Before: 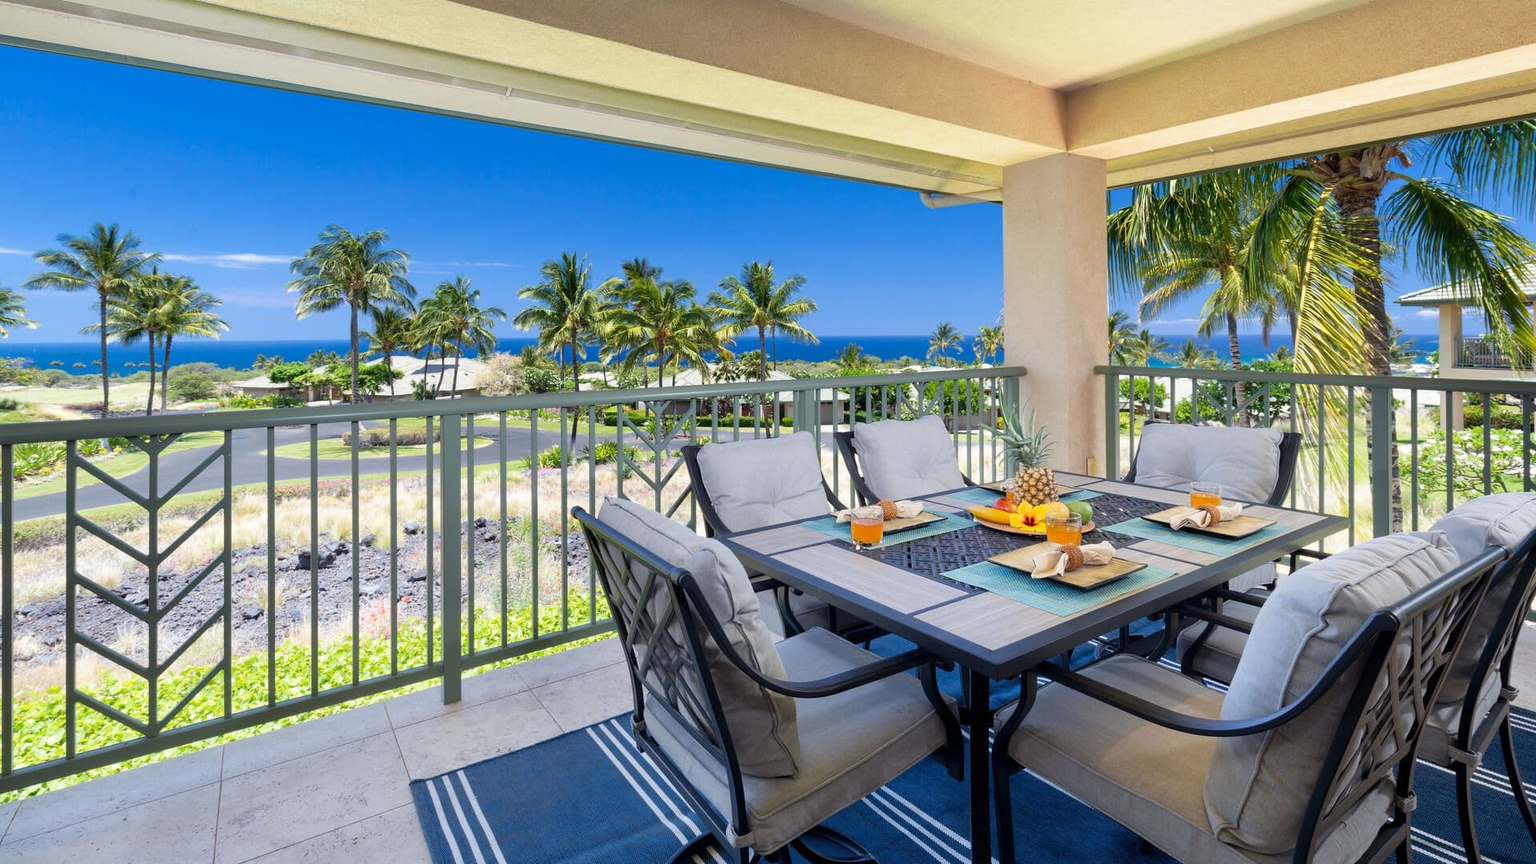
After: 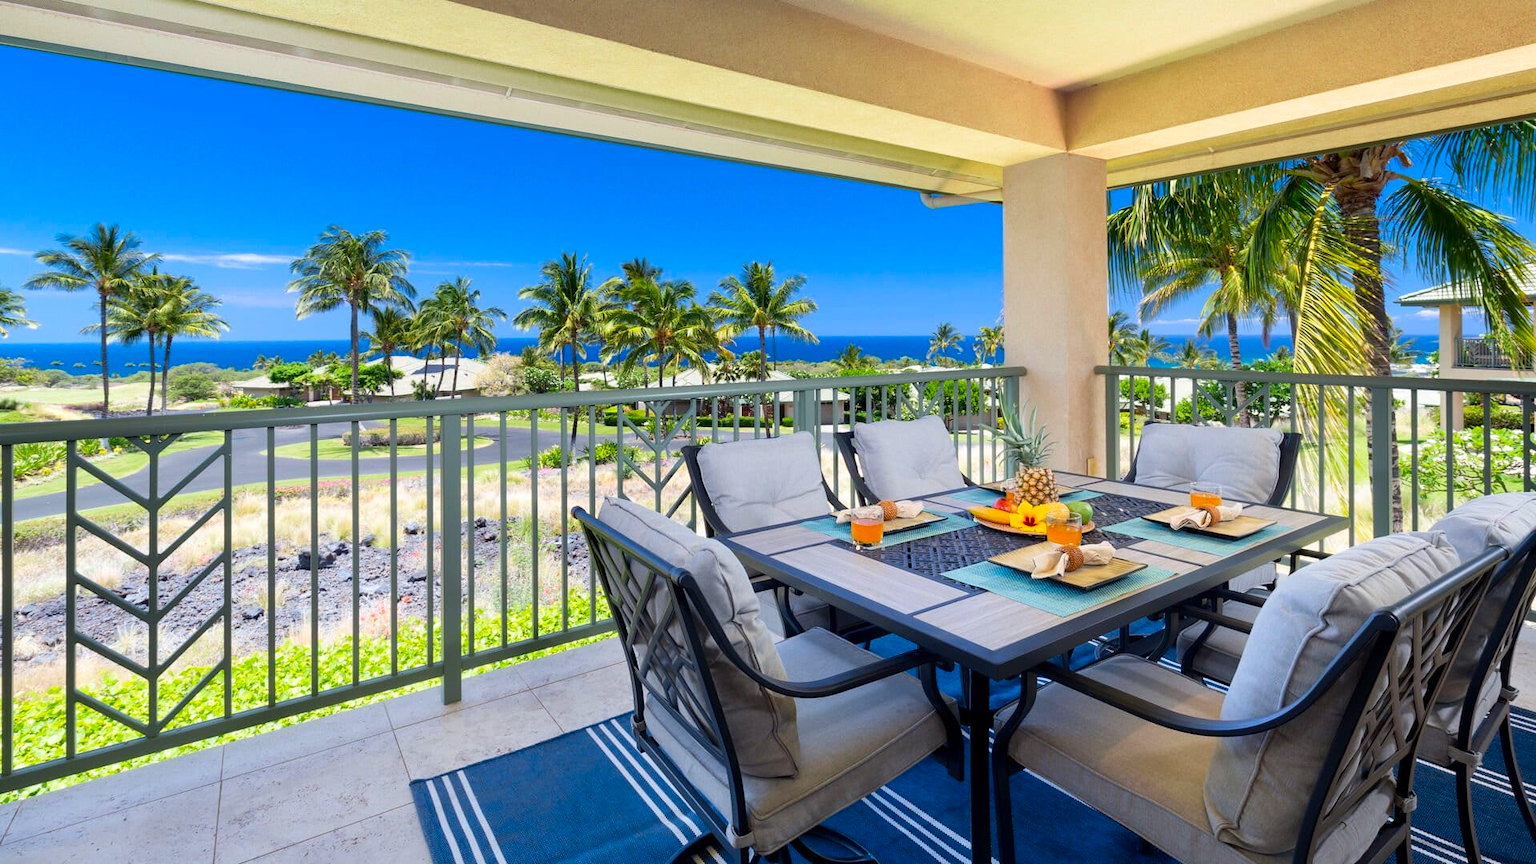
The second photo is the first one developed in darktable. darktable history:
contrast brightness saturation: contrast 0.091, saturation 0.281
